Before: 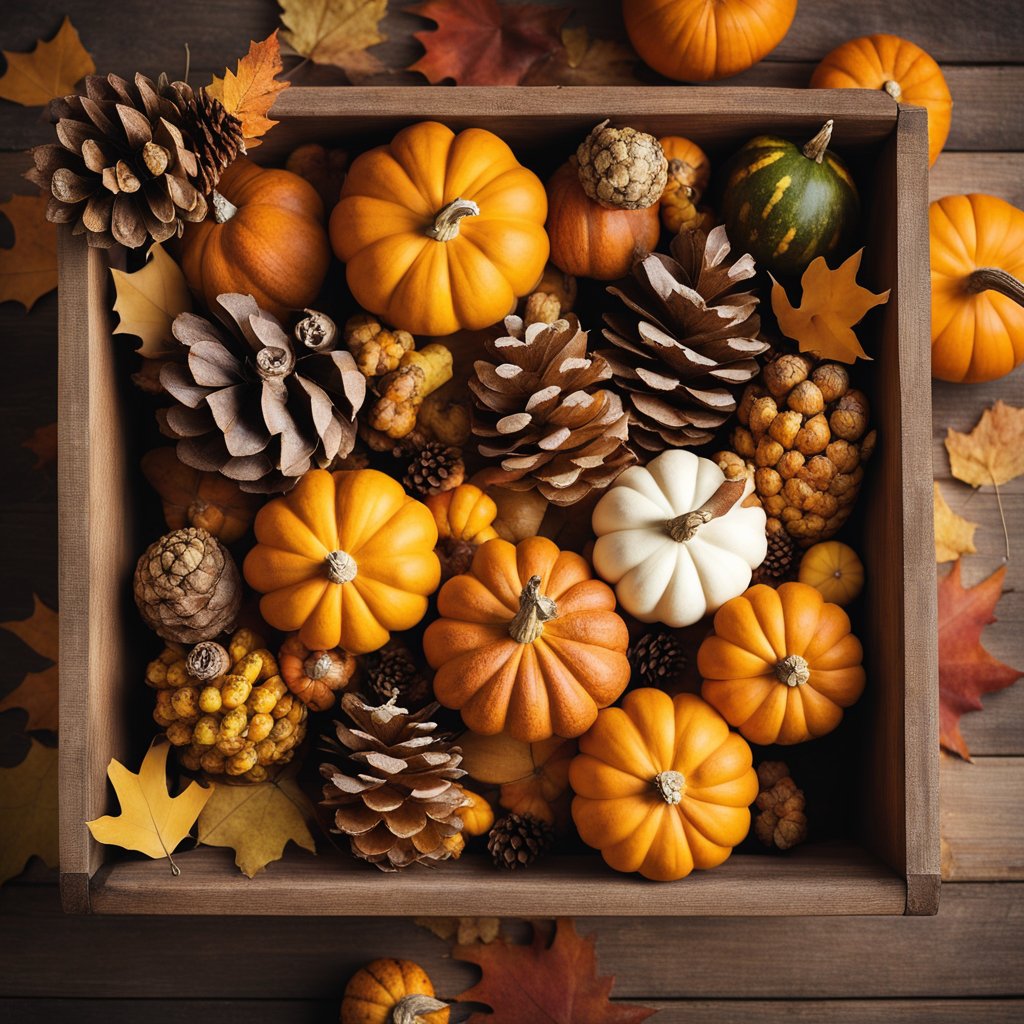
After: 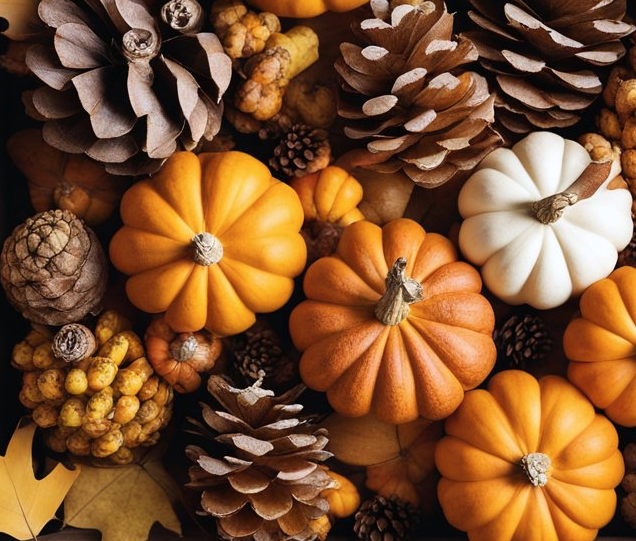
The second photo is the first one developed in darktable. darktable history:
color correction: highlights a* -0.152, highlights b* -5.75, shadows a* -0.146, shadows b* -0.147
crop: left 13.098%, top 31.112%, right 24.753%, bottom 15.984%
